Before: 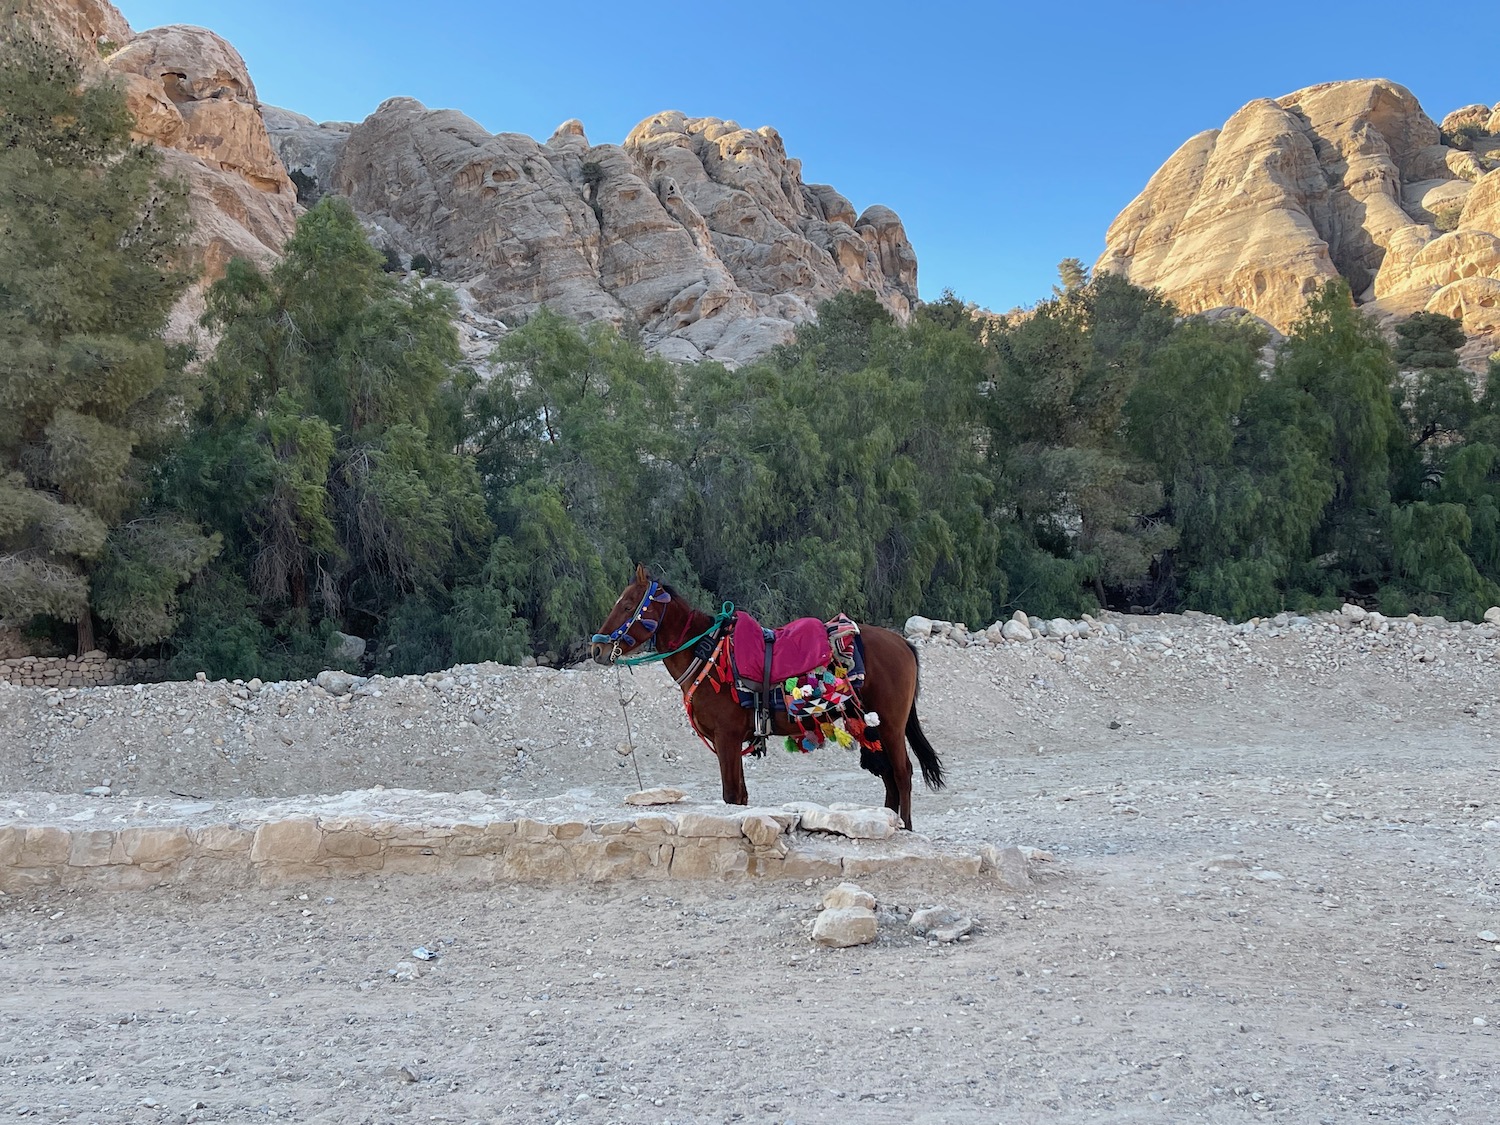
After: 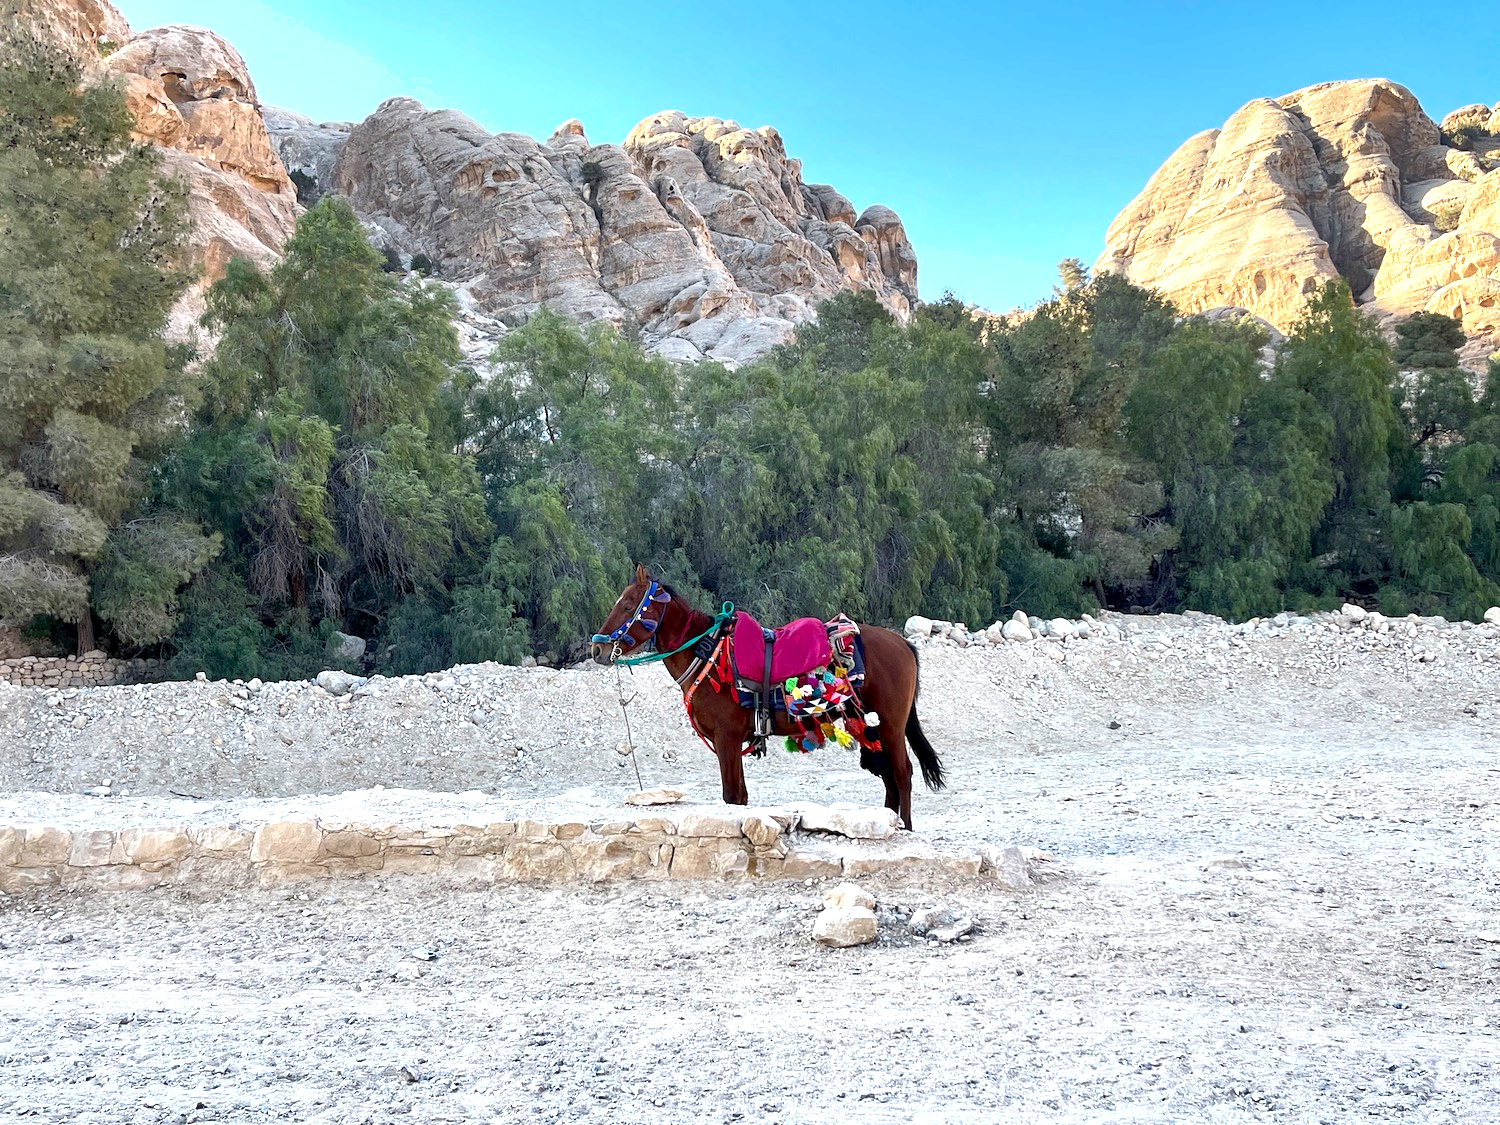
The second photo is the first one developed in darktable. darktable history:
shadows and highlights: radius 264.75, soften with gaussian
exposure: exposure 1 EV, compensate highlight preservation false
